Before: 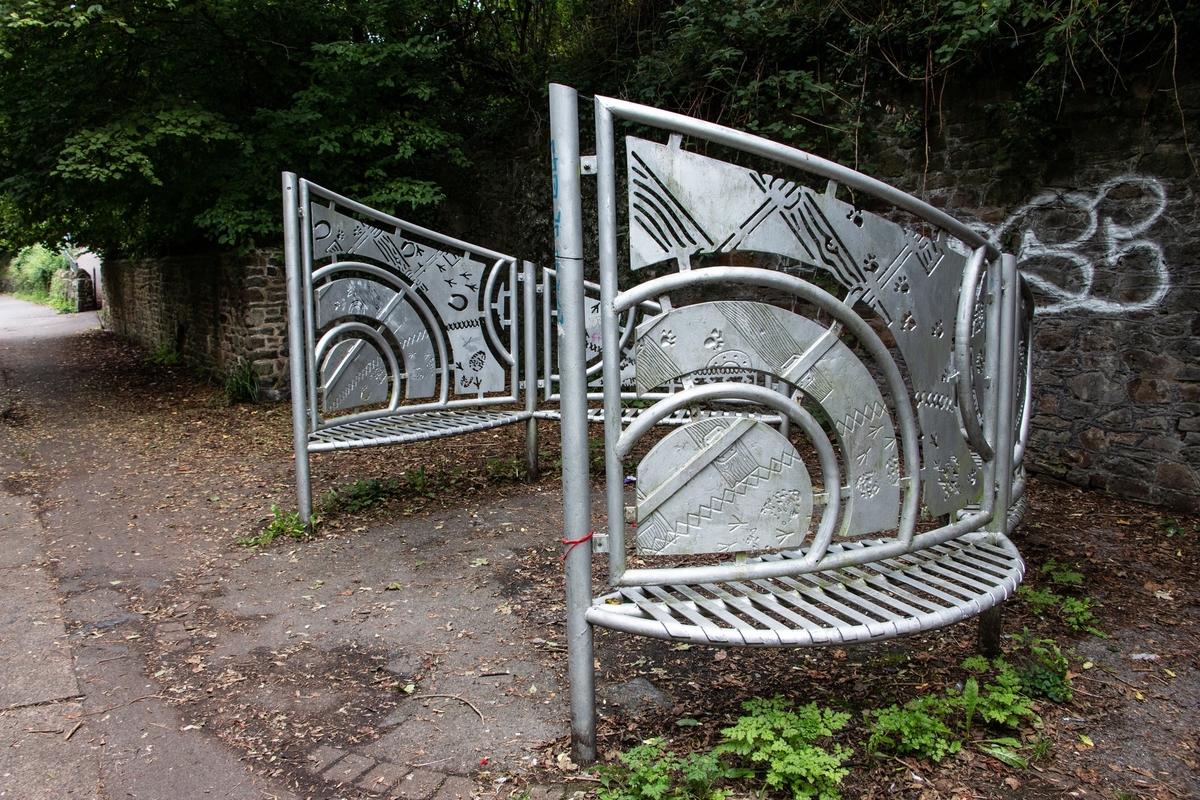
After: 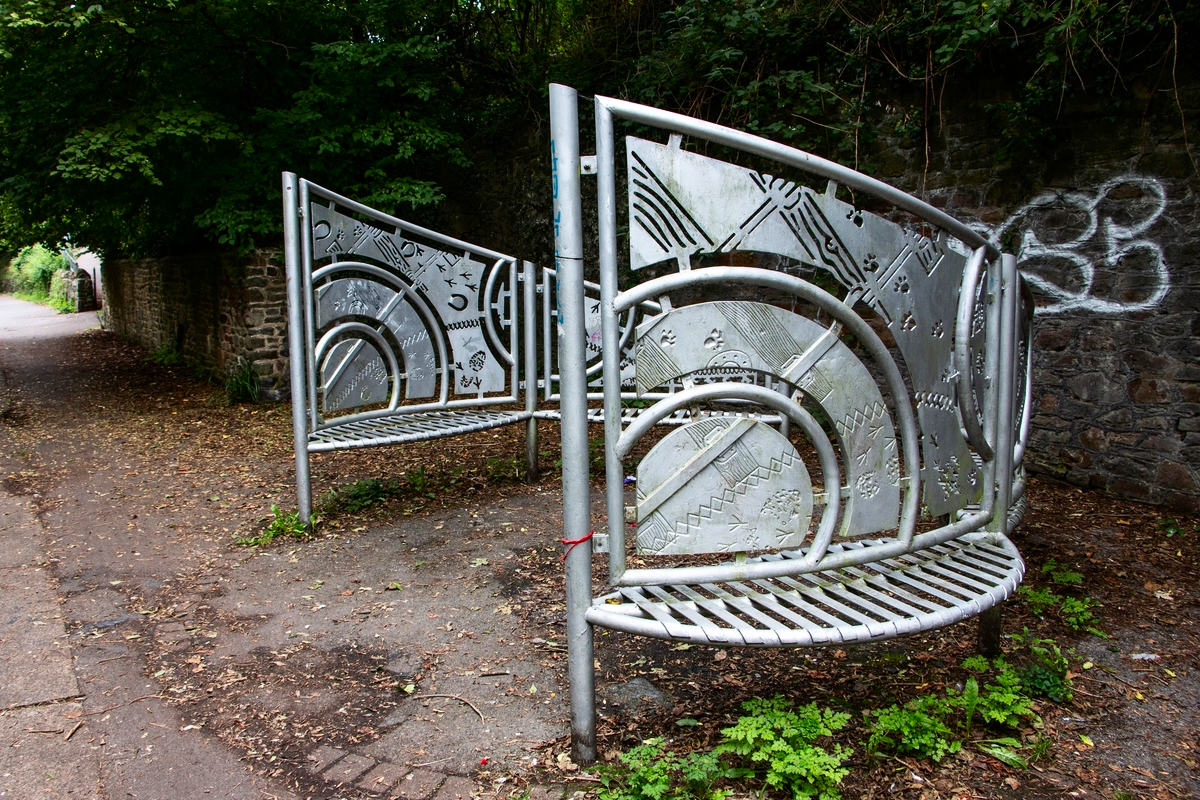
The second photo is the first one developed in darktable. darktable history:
contrast brightness saturation: contrast 0.161, saturation 0.314
